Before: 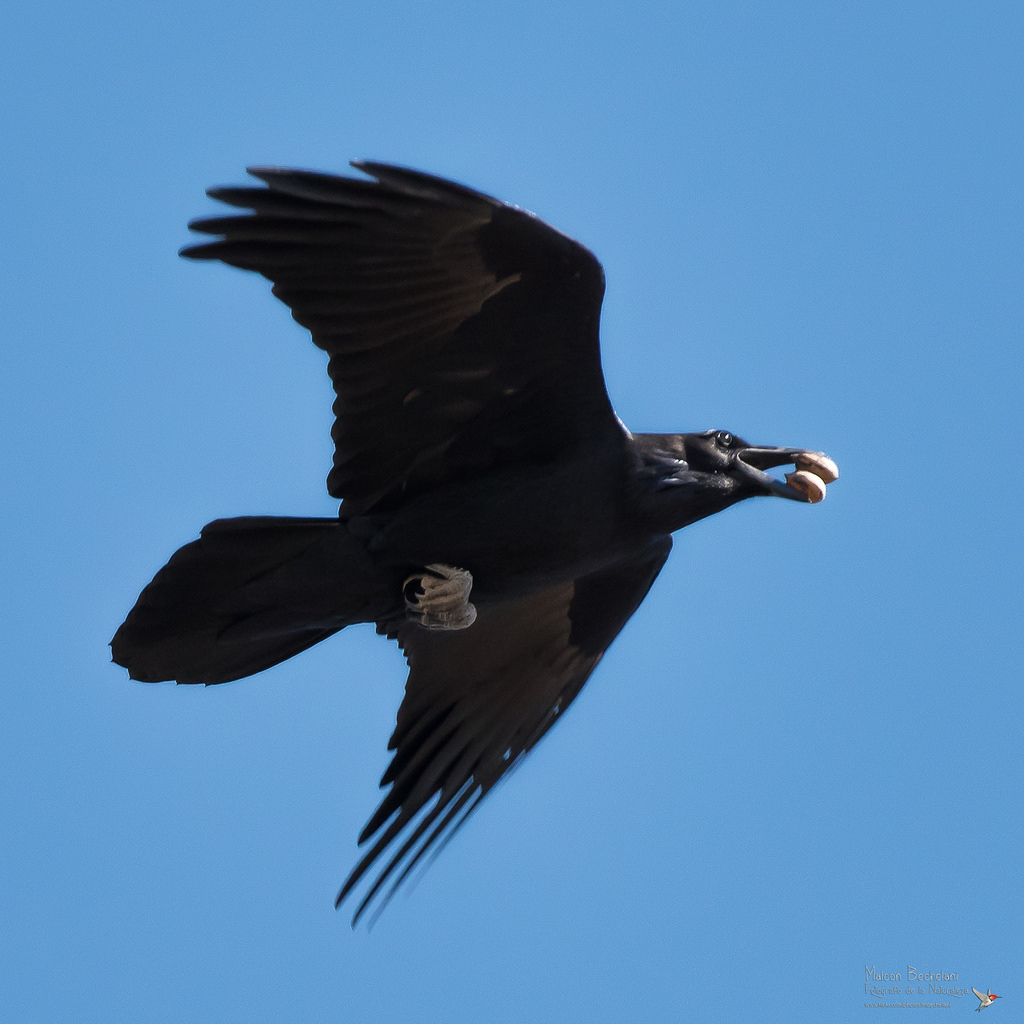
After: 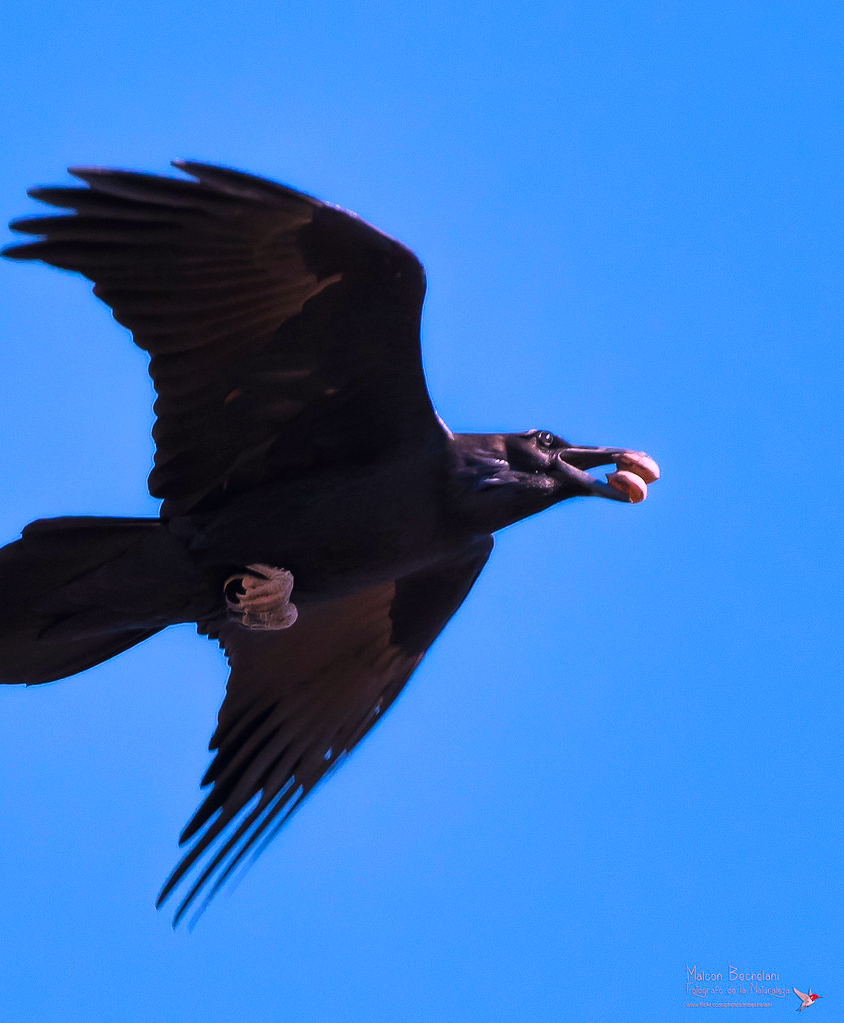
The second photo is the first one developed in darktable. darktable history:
crop: left 17.523%, bottom 0.036%
color correction: highlights a* 19.2, highlights b* -11.54, saturation 1.69
